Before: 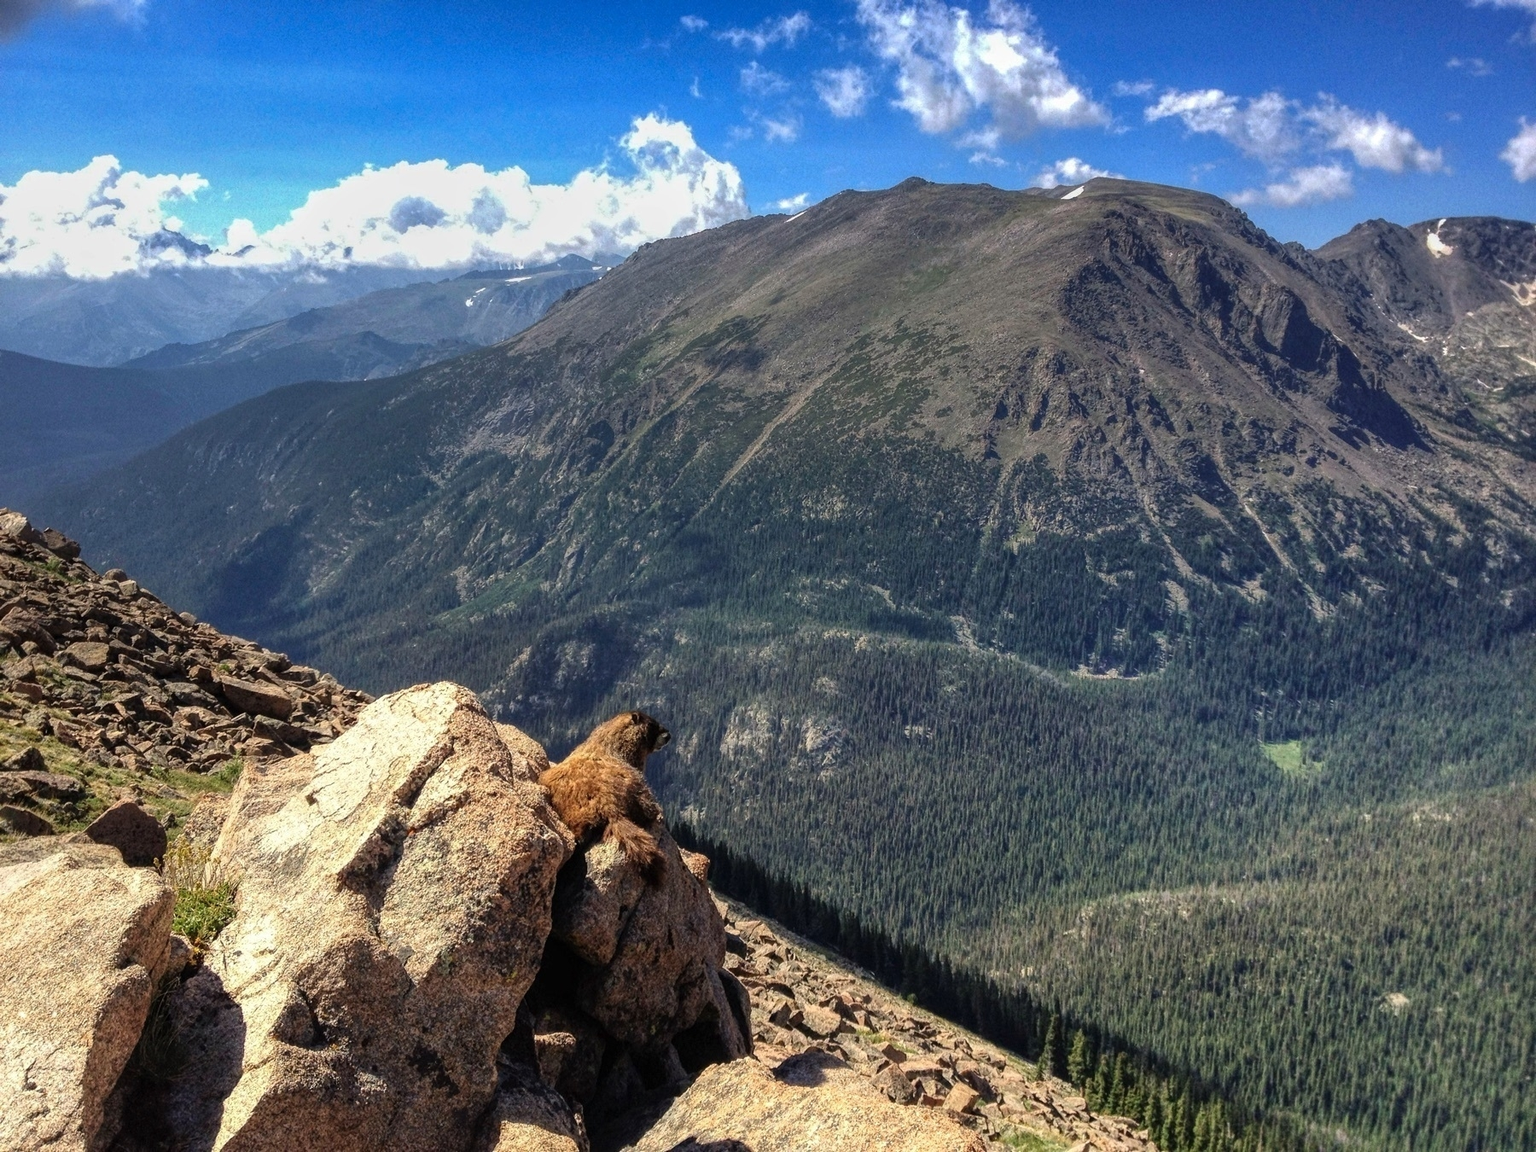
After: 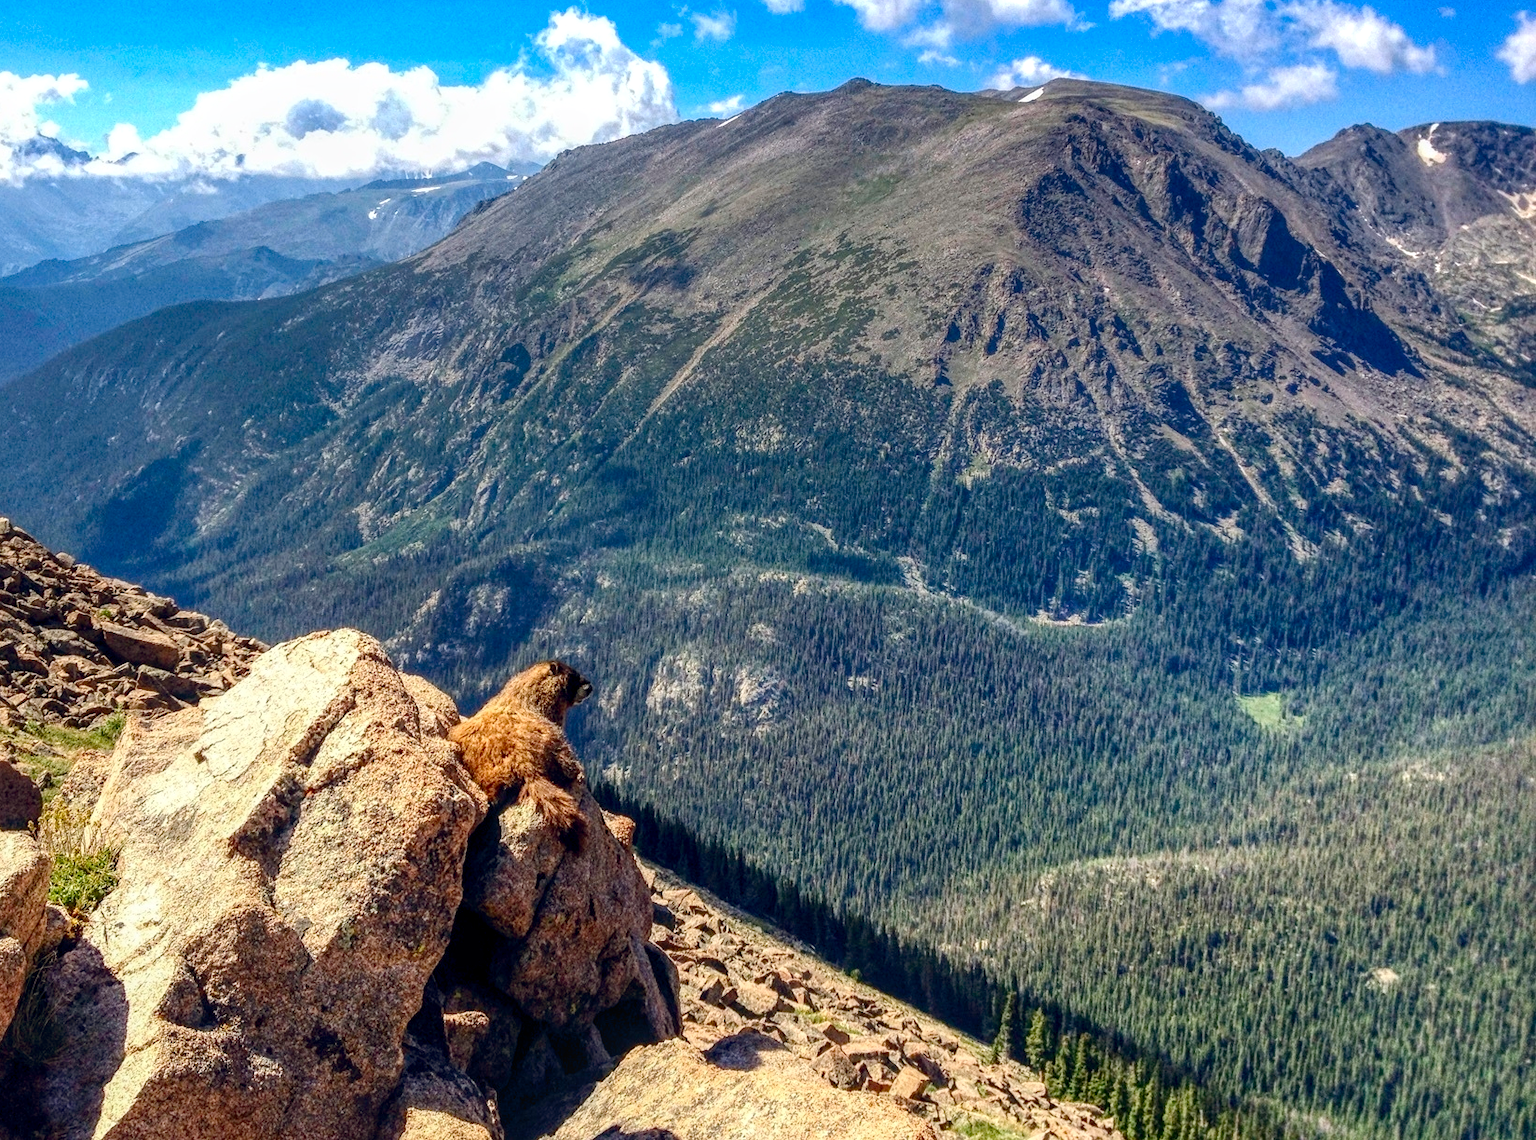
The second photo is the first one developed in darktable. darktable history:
exposure: compensate exposure bias true, compensate highlight preservation false
tone equalizer: edges refinement/feathering 500, mask exposure compensation -1.57 EV, preserve details no
crop and rotate: left 8.389%, top 9.287%
local contrast: on, module defaults
color balance rgb: global offset › chroma 0.068%, global offset › hue 254.24°, perceptual saturation grading › global saturation 0.948%, perceptual saturation grading › highlights -14.972%, perceptual saturation grading › shadows 25.568%, global vibrance 20%
contrast brightness saturation: contrast 0.156, saturation 0.332
